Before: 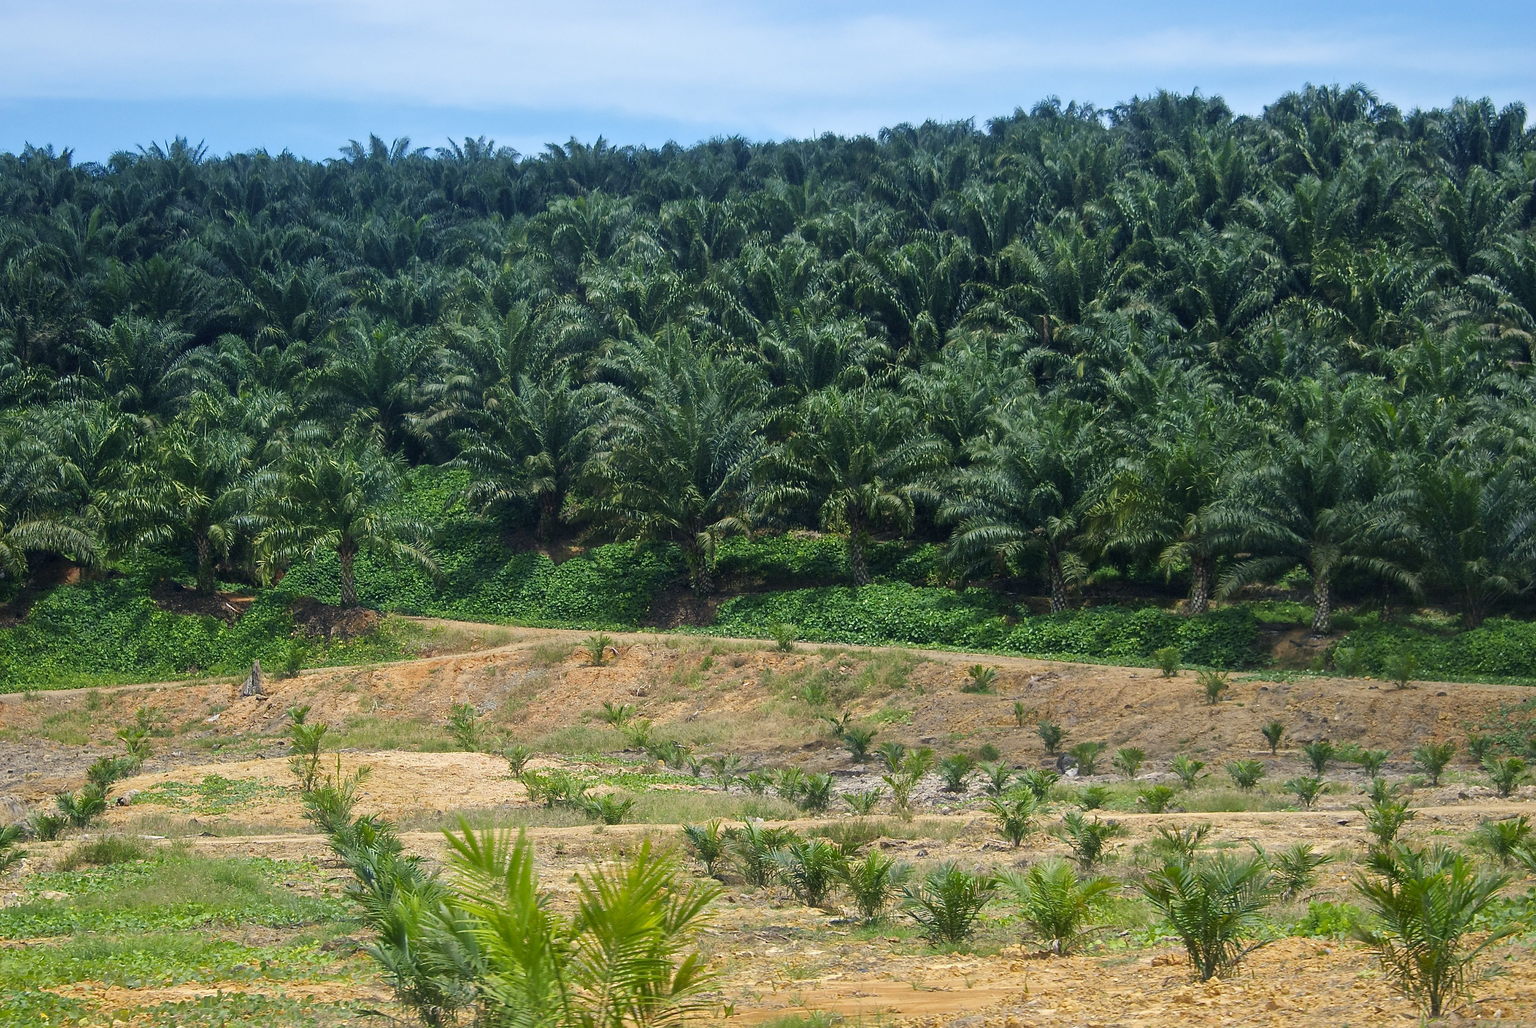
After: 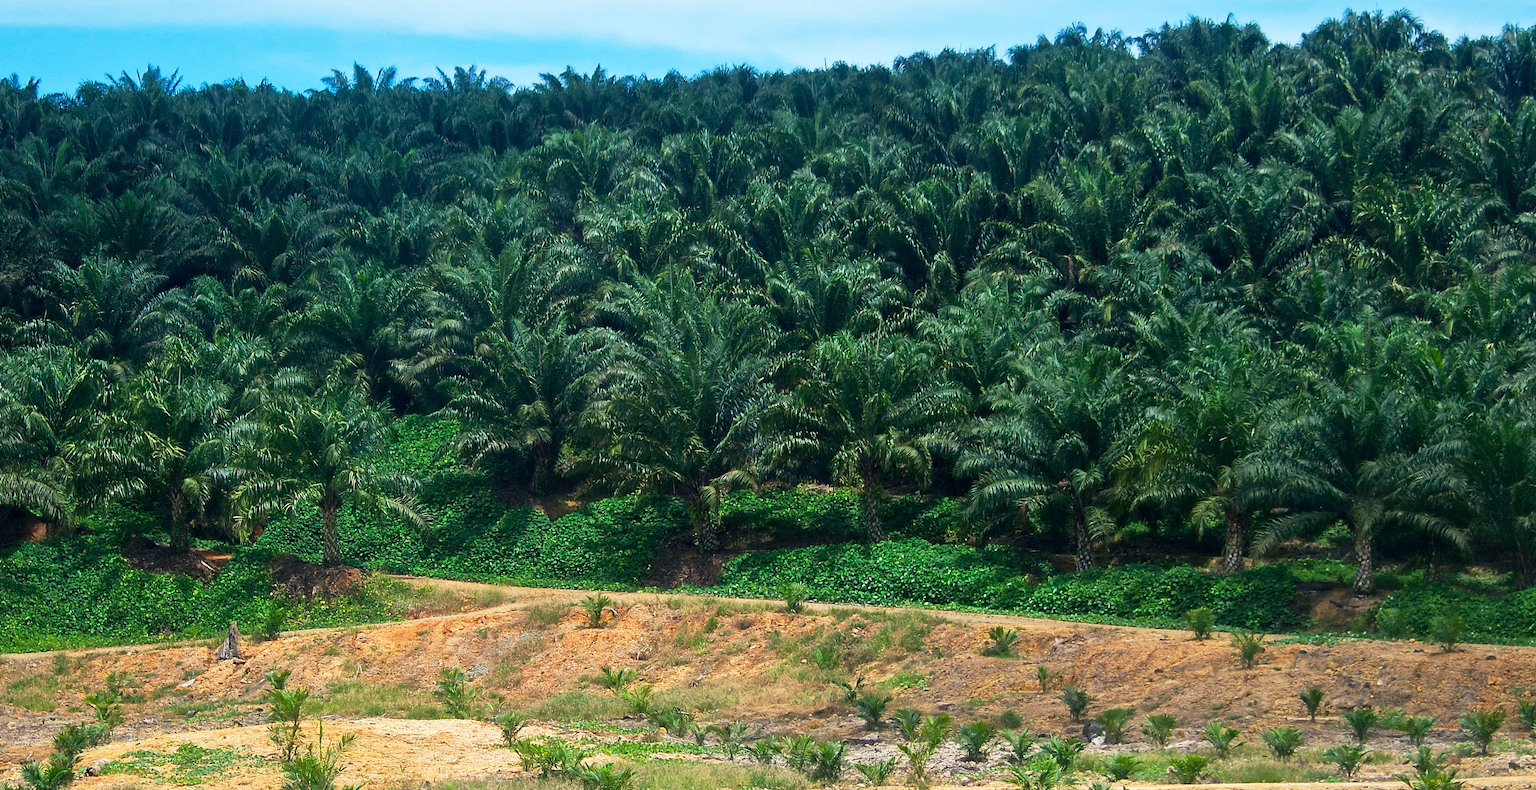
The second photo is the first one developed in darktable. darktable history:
crop: left 2.388%, top 7.275%, right 3.332%, bottom 20.21%
base curve: curves: ch0 [(0, 0) (0.257, 0.25) (0.482, 0.586) (0.757, 0.871) (1, 1)], preserve colors none
